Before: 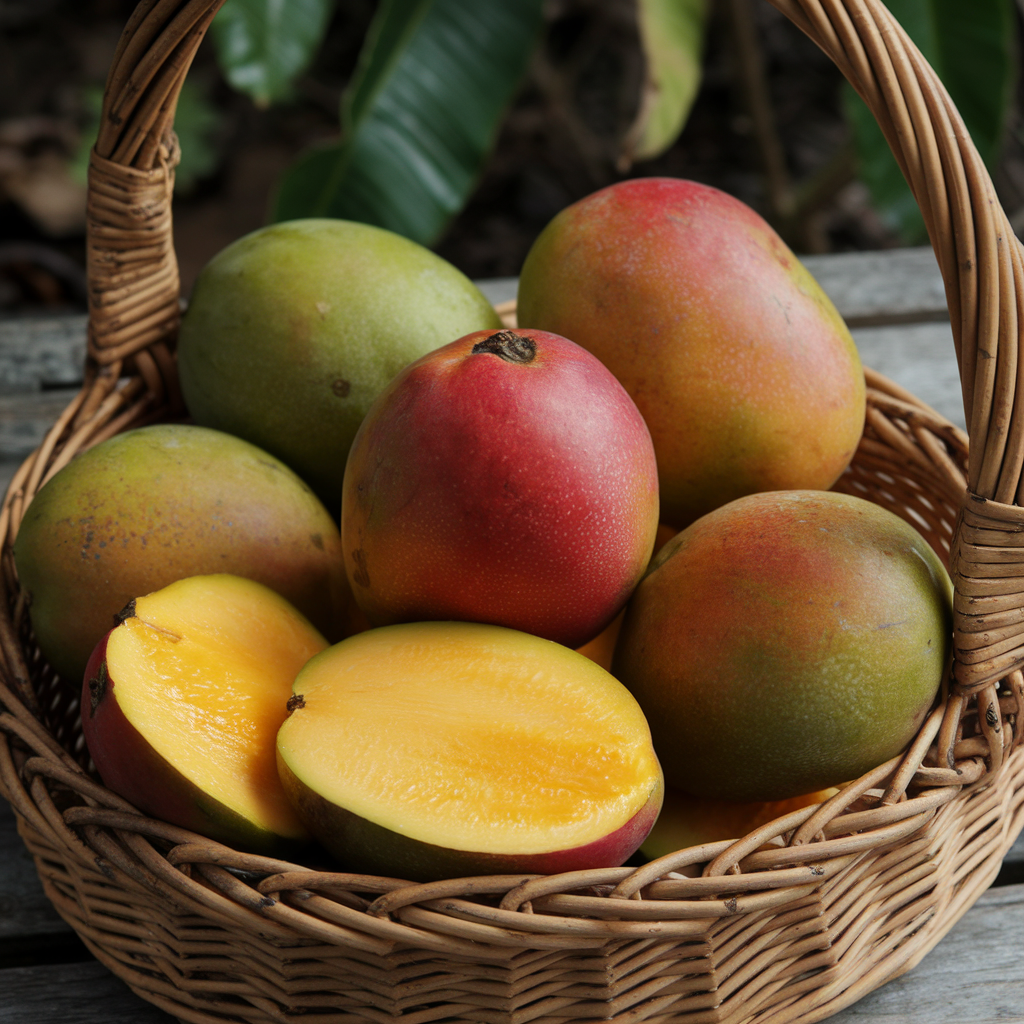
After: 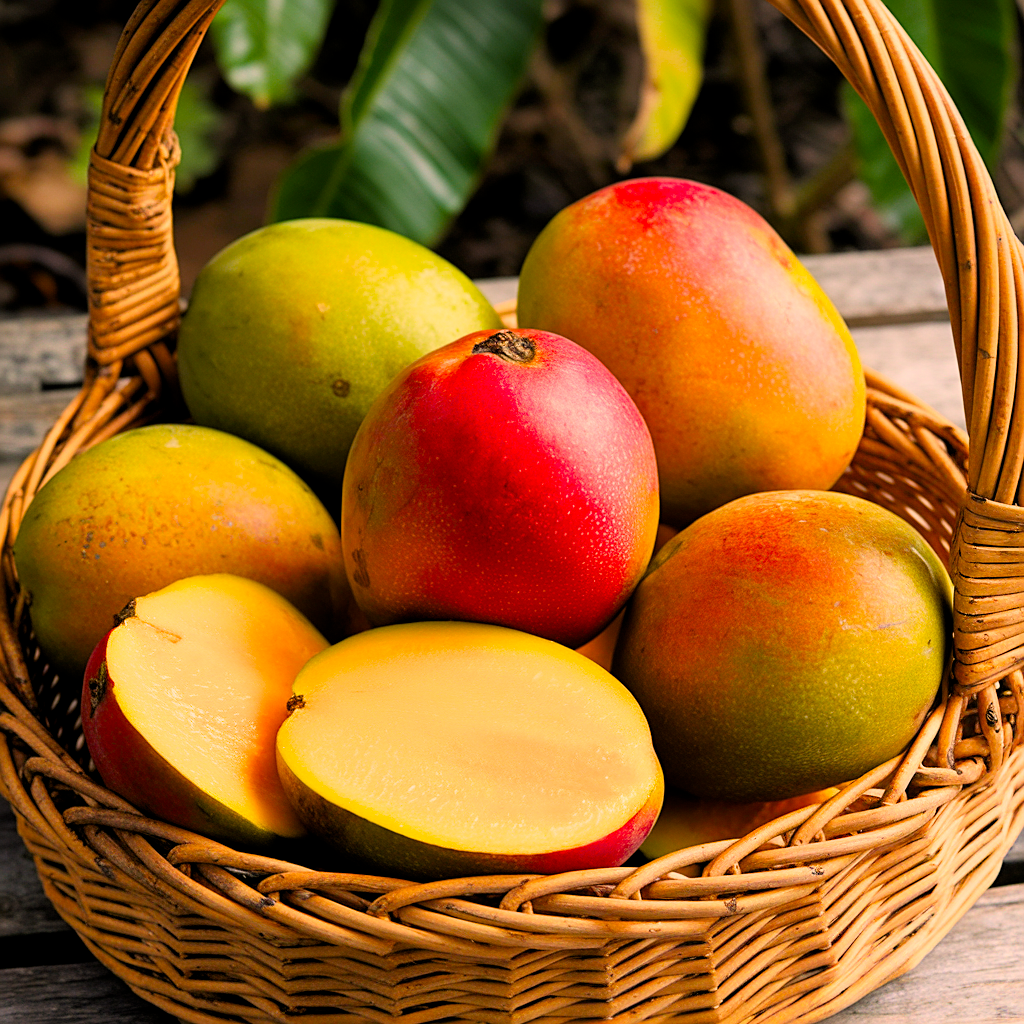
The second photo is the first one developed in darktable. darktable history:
color balance rgb: perceptual saturation grading › global saturation 39.052%
exposure: black level correction 0.001, exposure 1.306 EV, compensate highlight preservation false
filmic rgb: middle gray luminance 18.24%, black relative exposure -8.91 EV, white relative exposure 3.75 EV, target black luminance 0%, hardness 4.81, latitude 67.76%, contrast 0.959, highlights saturation mix 18.66%, shadows ↔ highlights balance 20.91%
sharpen: on, module defaults
contrast brightness saturation: saturation 0.101
color correction: highlights a* 17.58, highlights b* 18.39
